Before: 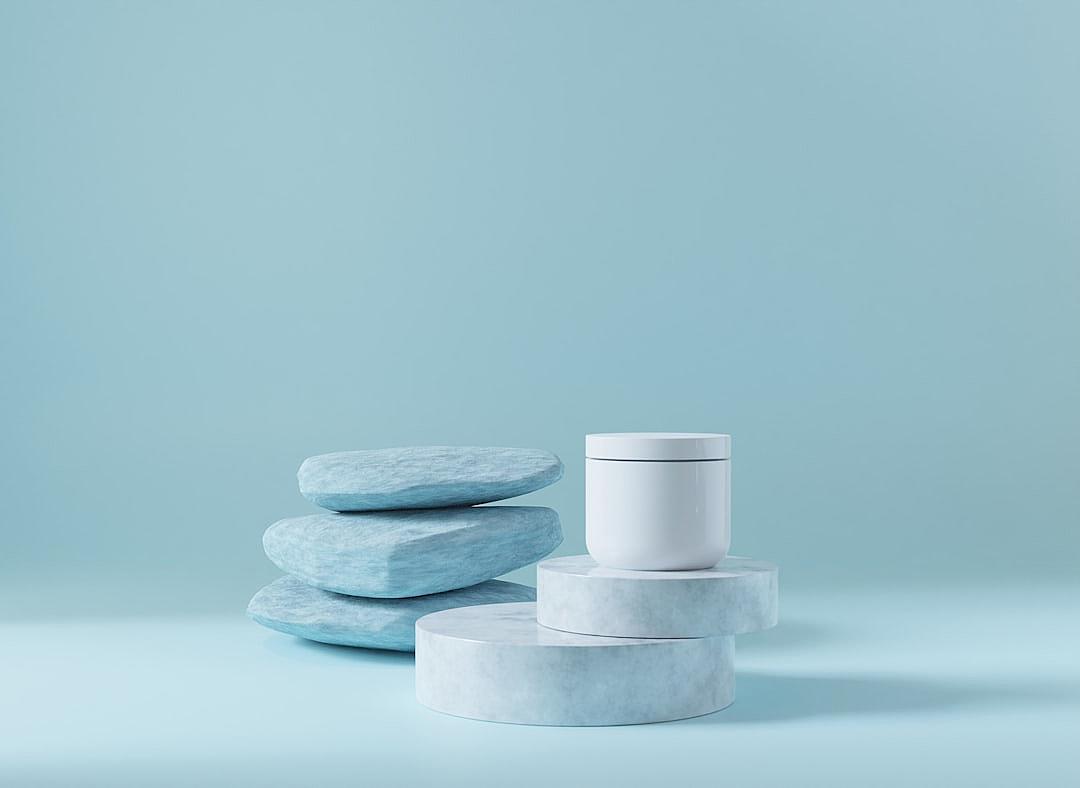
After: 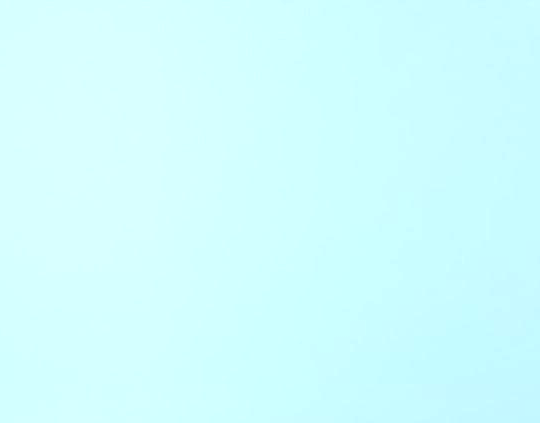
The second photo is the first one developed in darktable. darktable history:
exposure: exposure 0.92 EV, compensate highlight preservation false
crop: left 19.487%, right 30.511%, bottom 46.3%
